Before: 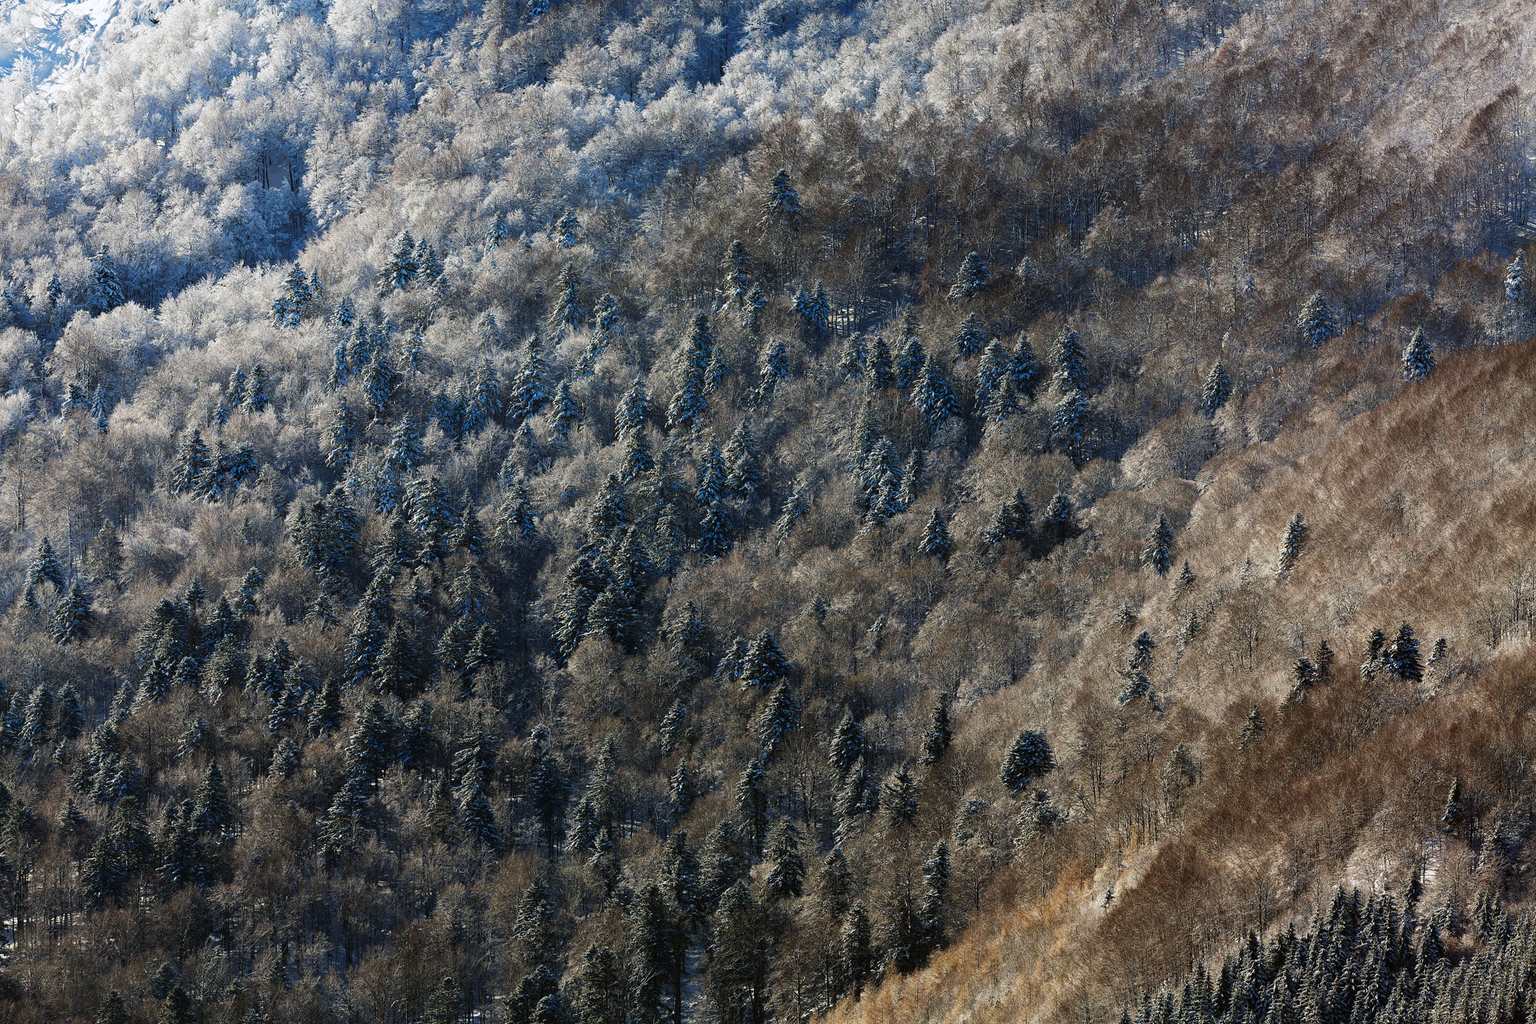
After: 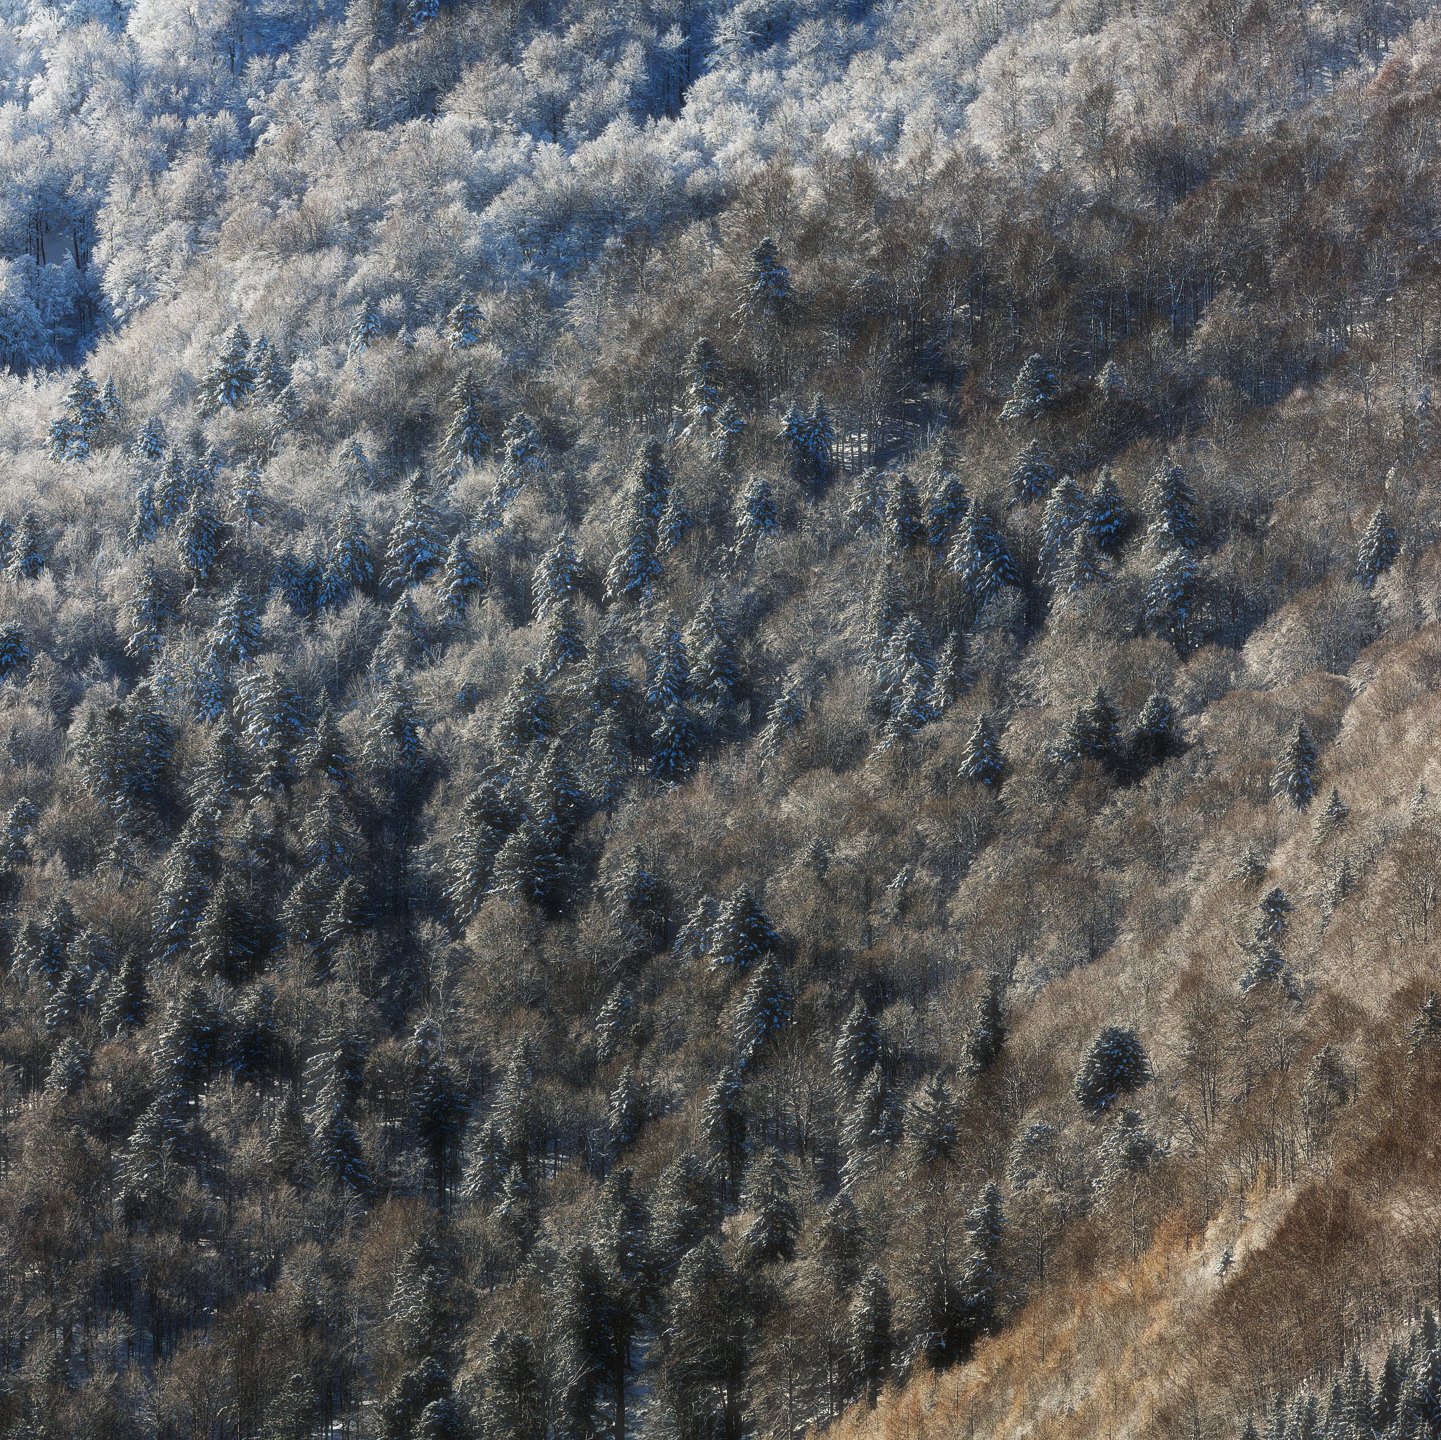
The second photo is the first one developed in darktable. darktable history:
haze removal: strength -0.1, adaptive false
crop and rotate: left 15.446%, right 17.836%
